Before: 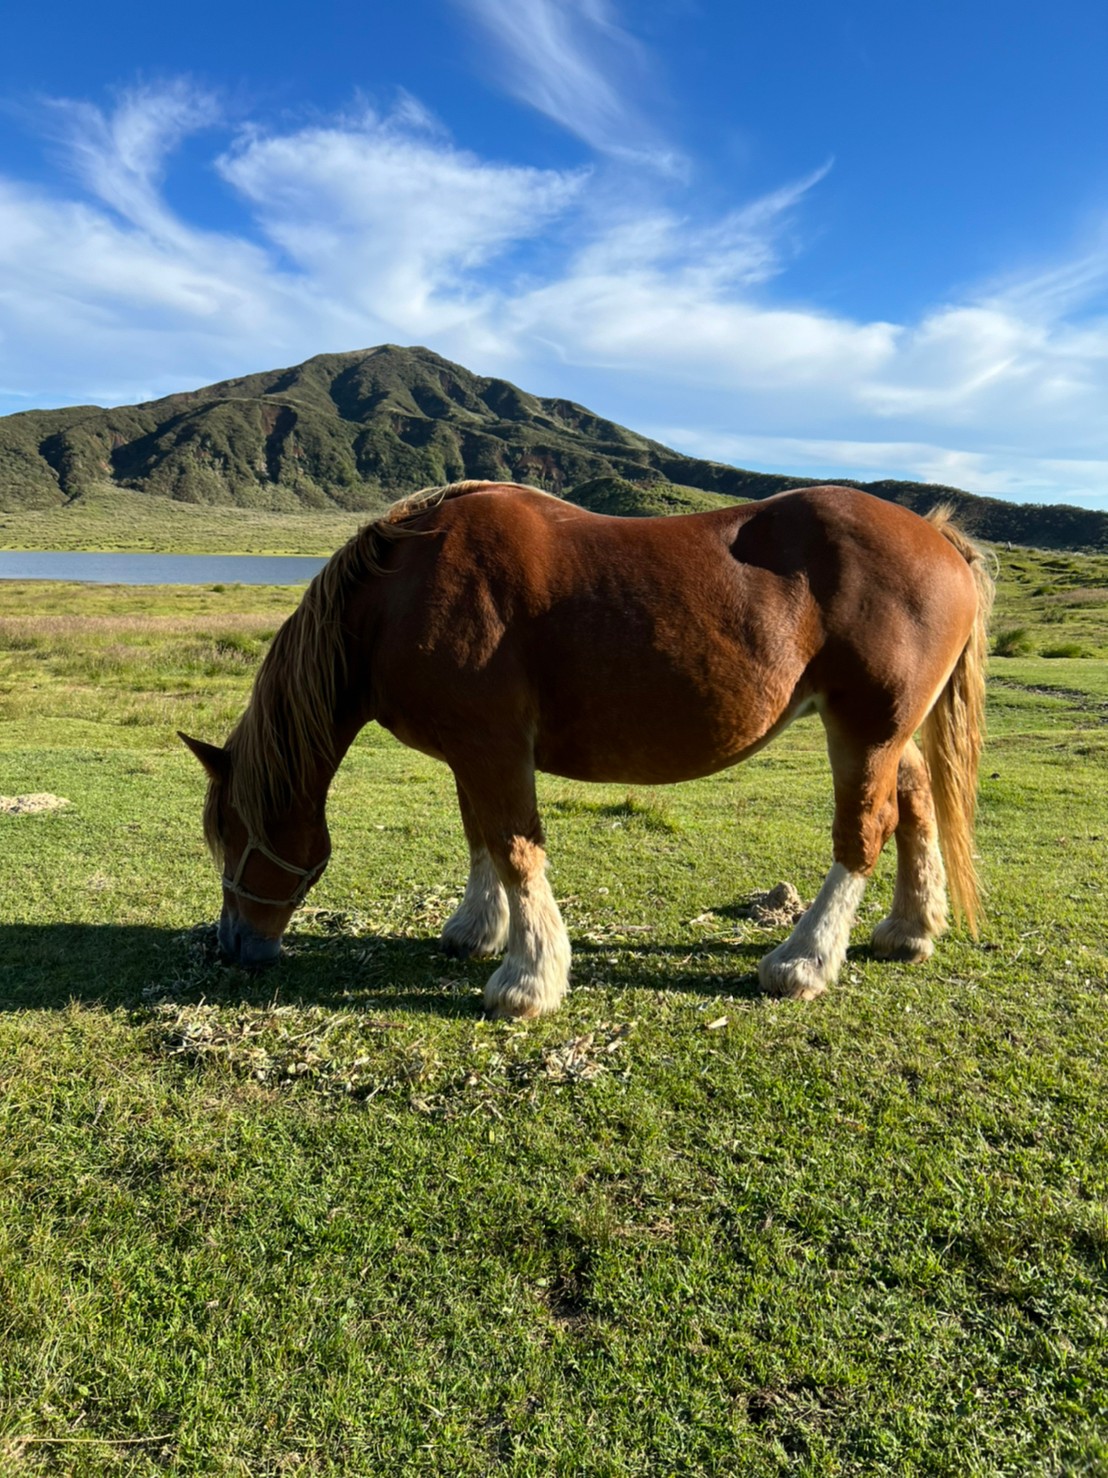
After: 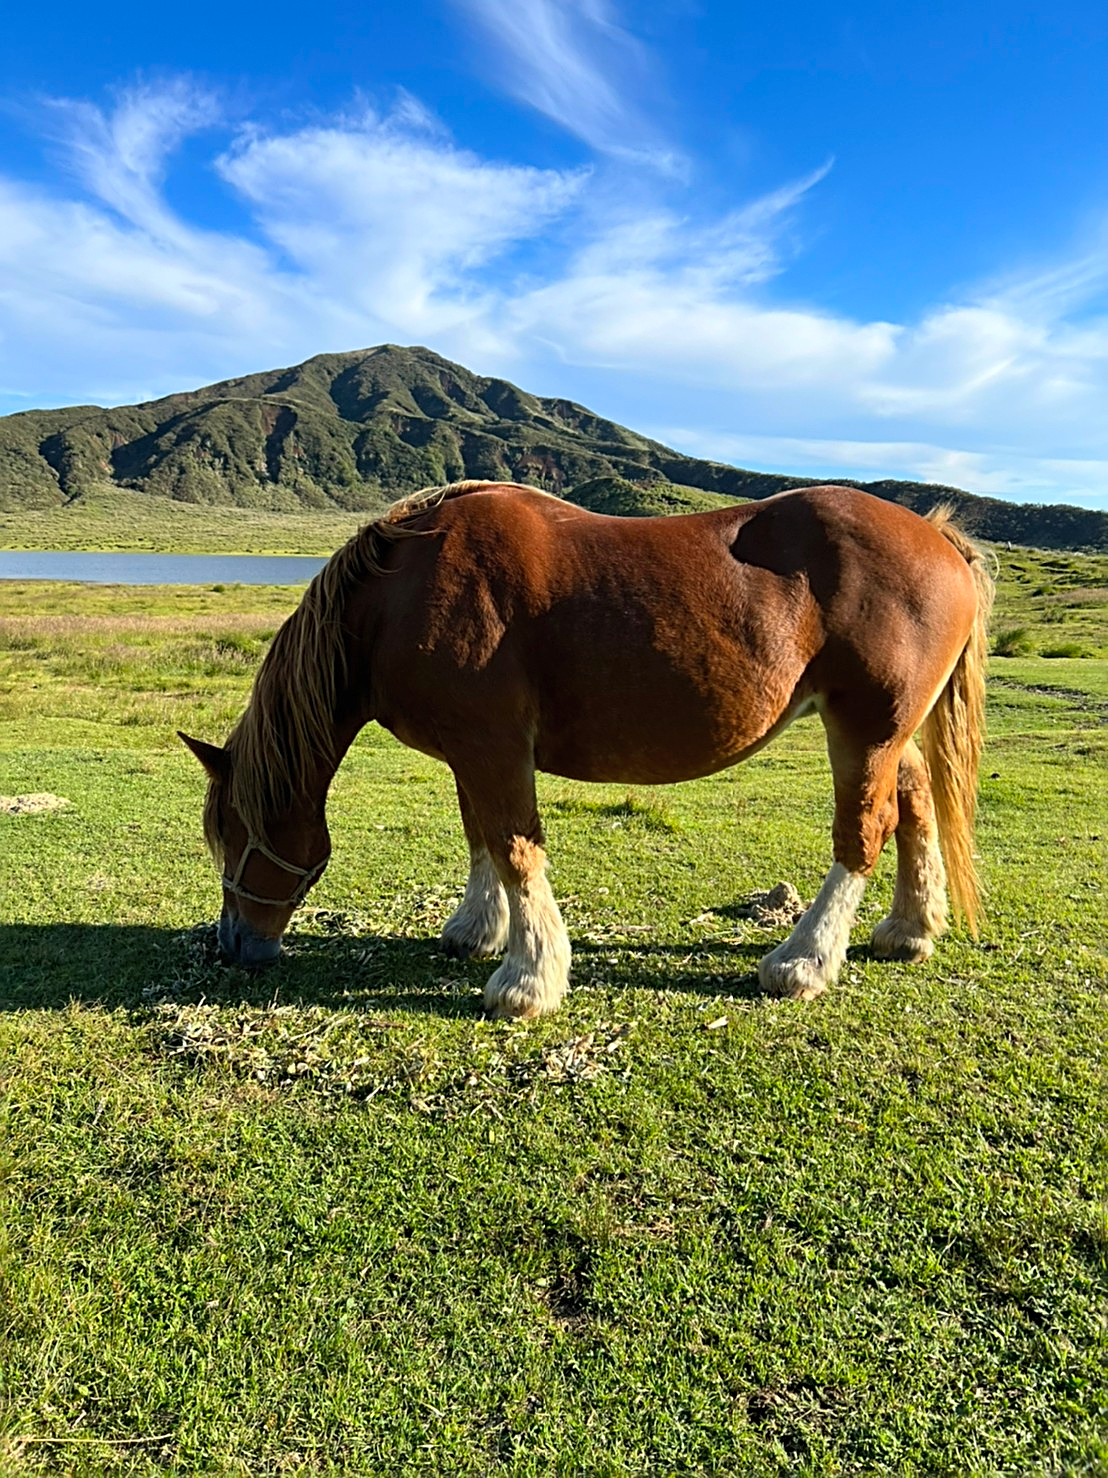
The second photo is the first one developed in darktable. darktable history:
contrast brightness saturation: contrast 0.07, brightness 0.08, saturation 0.18
sharpen: radius 2.531, amount 0.628
